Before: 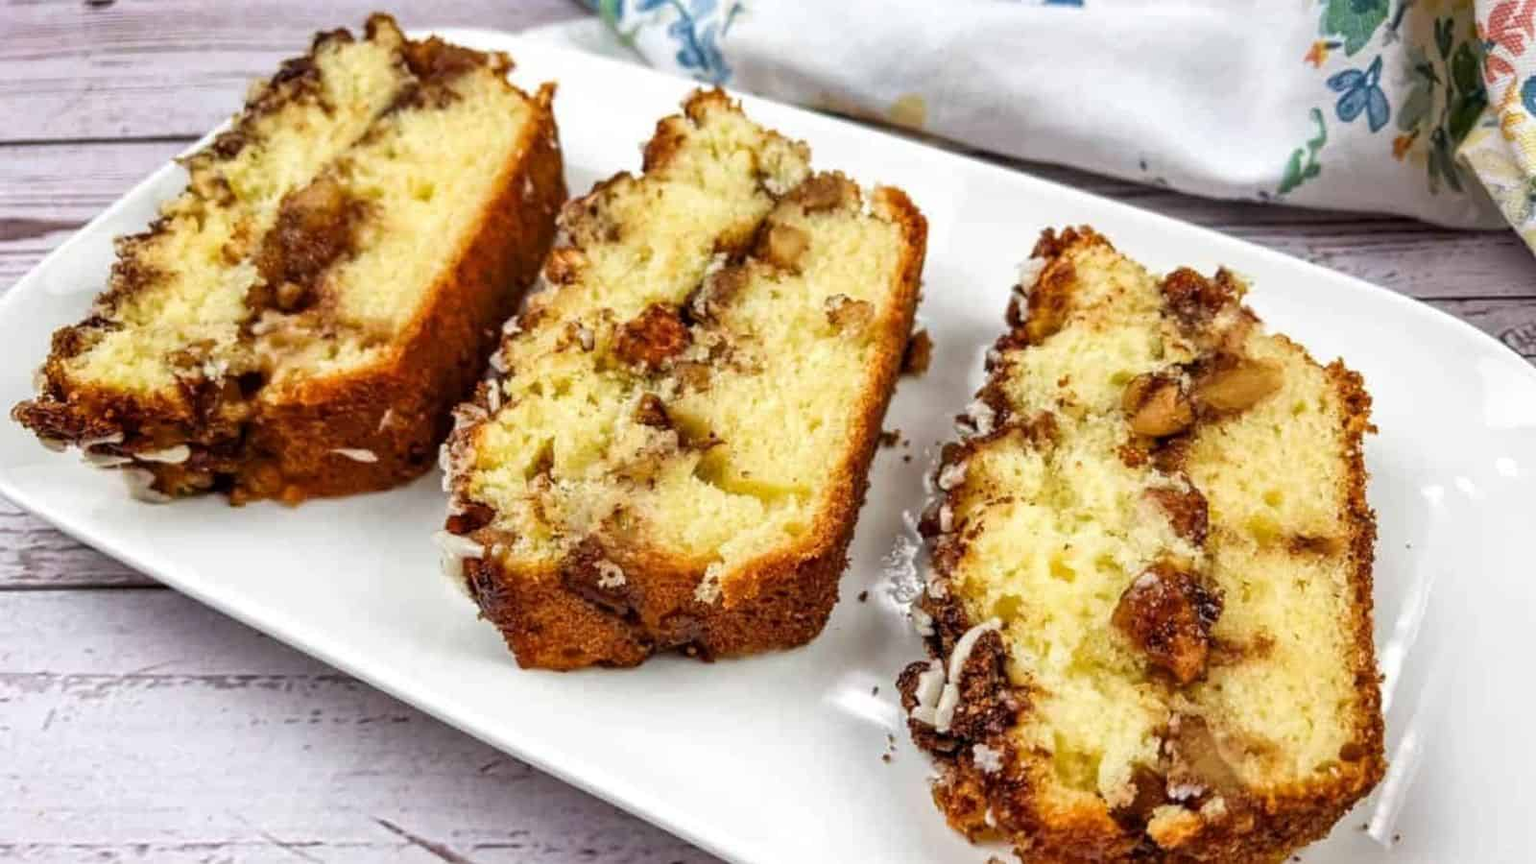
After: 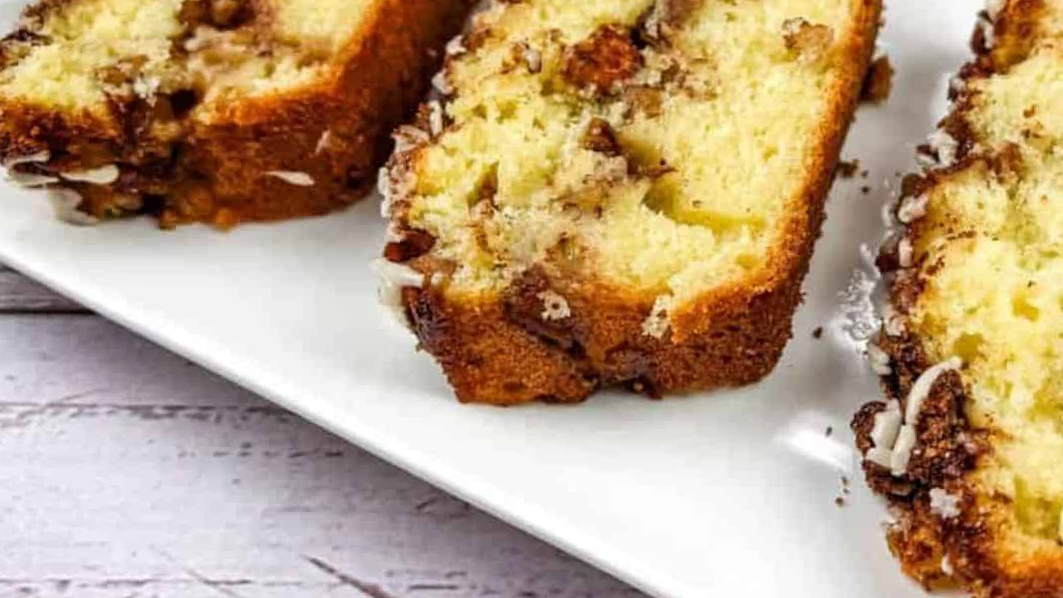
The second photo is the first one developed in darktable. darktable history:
rotate and perspective: crop left 0, crop top 0
crop and rotate: angle -0.82°, left 3.85%, top 31.828%, right 27.992%
